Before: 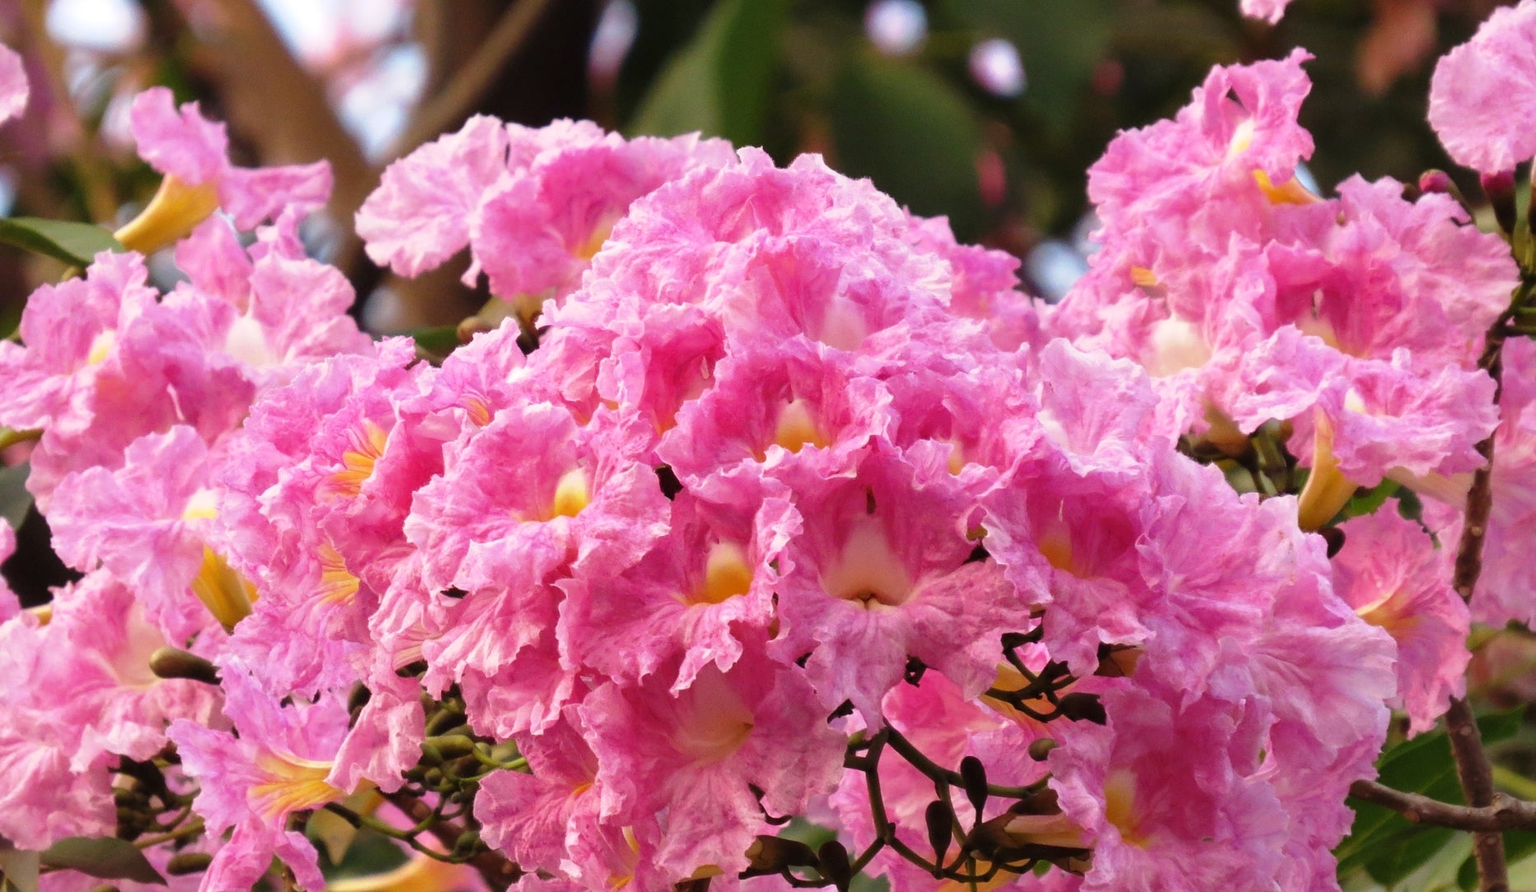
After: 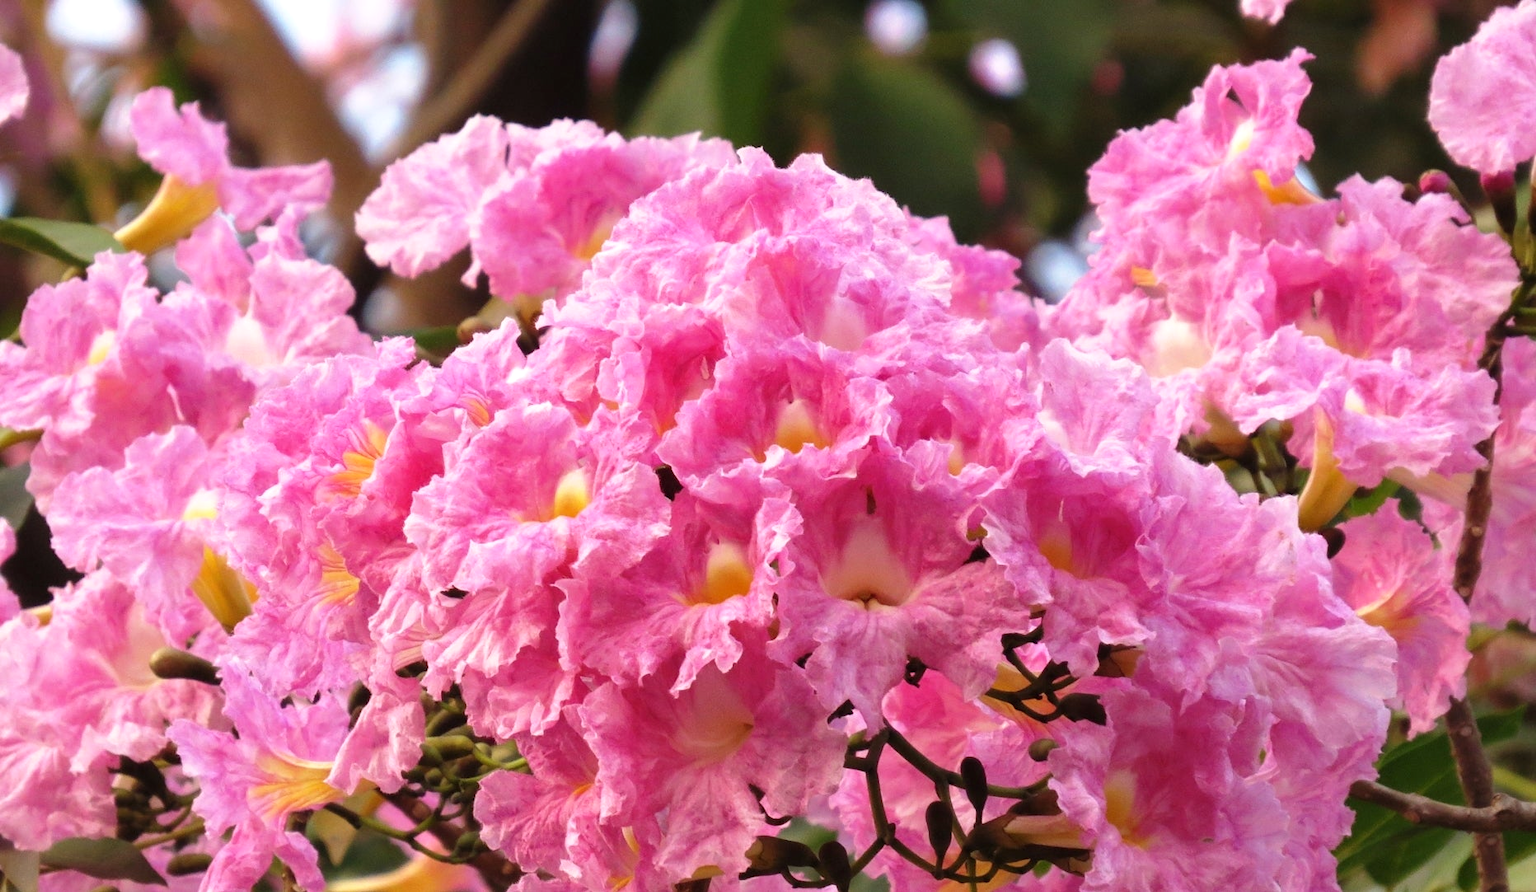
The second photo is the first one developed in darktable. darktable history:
tone equalizer: edges refinement/feathering 500, mask exposure compensation -1.57 EV, preserve details no
exposure: exposure 0.15 EV, compensate highlight preservation false
